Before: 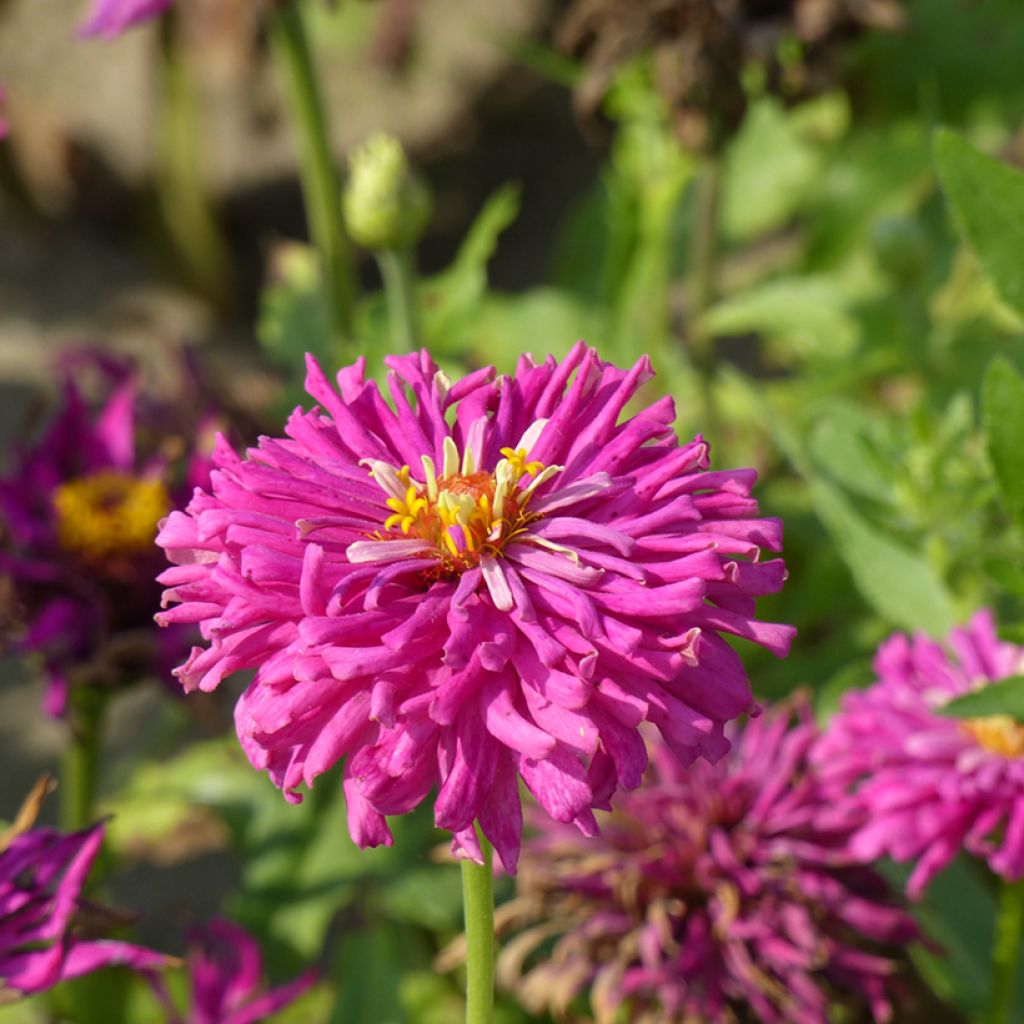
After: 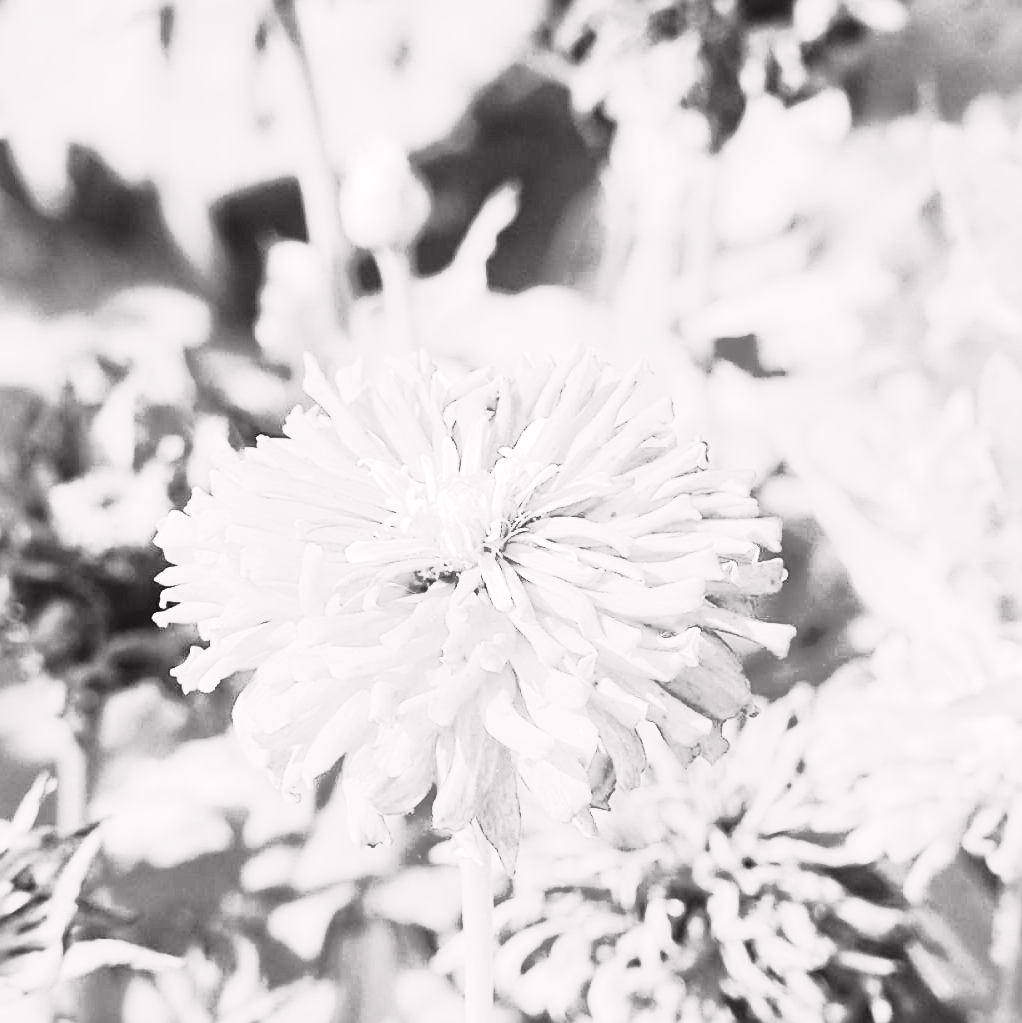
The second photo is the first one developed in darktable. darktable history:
tone curve: curves: ch0 [(0, 0) (0.187, 0.12) (0.392, 0.438) (0.704, 0.86) (0.858, 0.938) (1, 0.981)]; ch1 [(0, 0) (0.402, 0.36) (0.476, 0.456) (0.498, 0.501) (0.518, 0.521) (0.58, 0.598) (0.619, 0.663) (0.692, 0.744) (1, 1)]; ch2 [(0, 0) (0.427, 0.417) (0.483, 0.481) (0.503, 0.503) (0.526, 0.53) (0.563, 0.585) (0.626, 0.703) (0.699, 0.753) (0.997, 0.858)], color space Lab, independent channels
color balance rgb: linear chroma grading › global chroma 15%, perceptual saturation grading › global saturation 30%
shadows and highlights: on, module defaults
crop and rotate: left 0.126%
exposure: black level correction 0, exposure 1.388 EV, compensate exposure bias true, compensate highlight preservation false
contrast brightness saturation: contrast 0.53, brightness 0.47, saturation -1
sharpen: on, module defaults
white balance: red 1.467, blue 0.684
